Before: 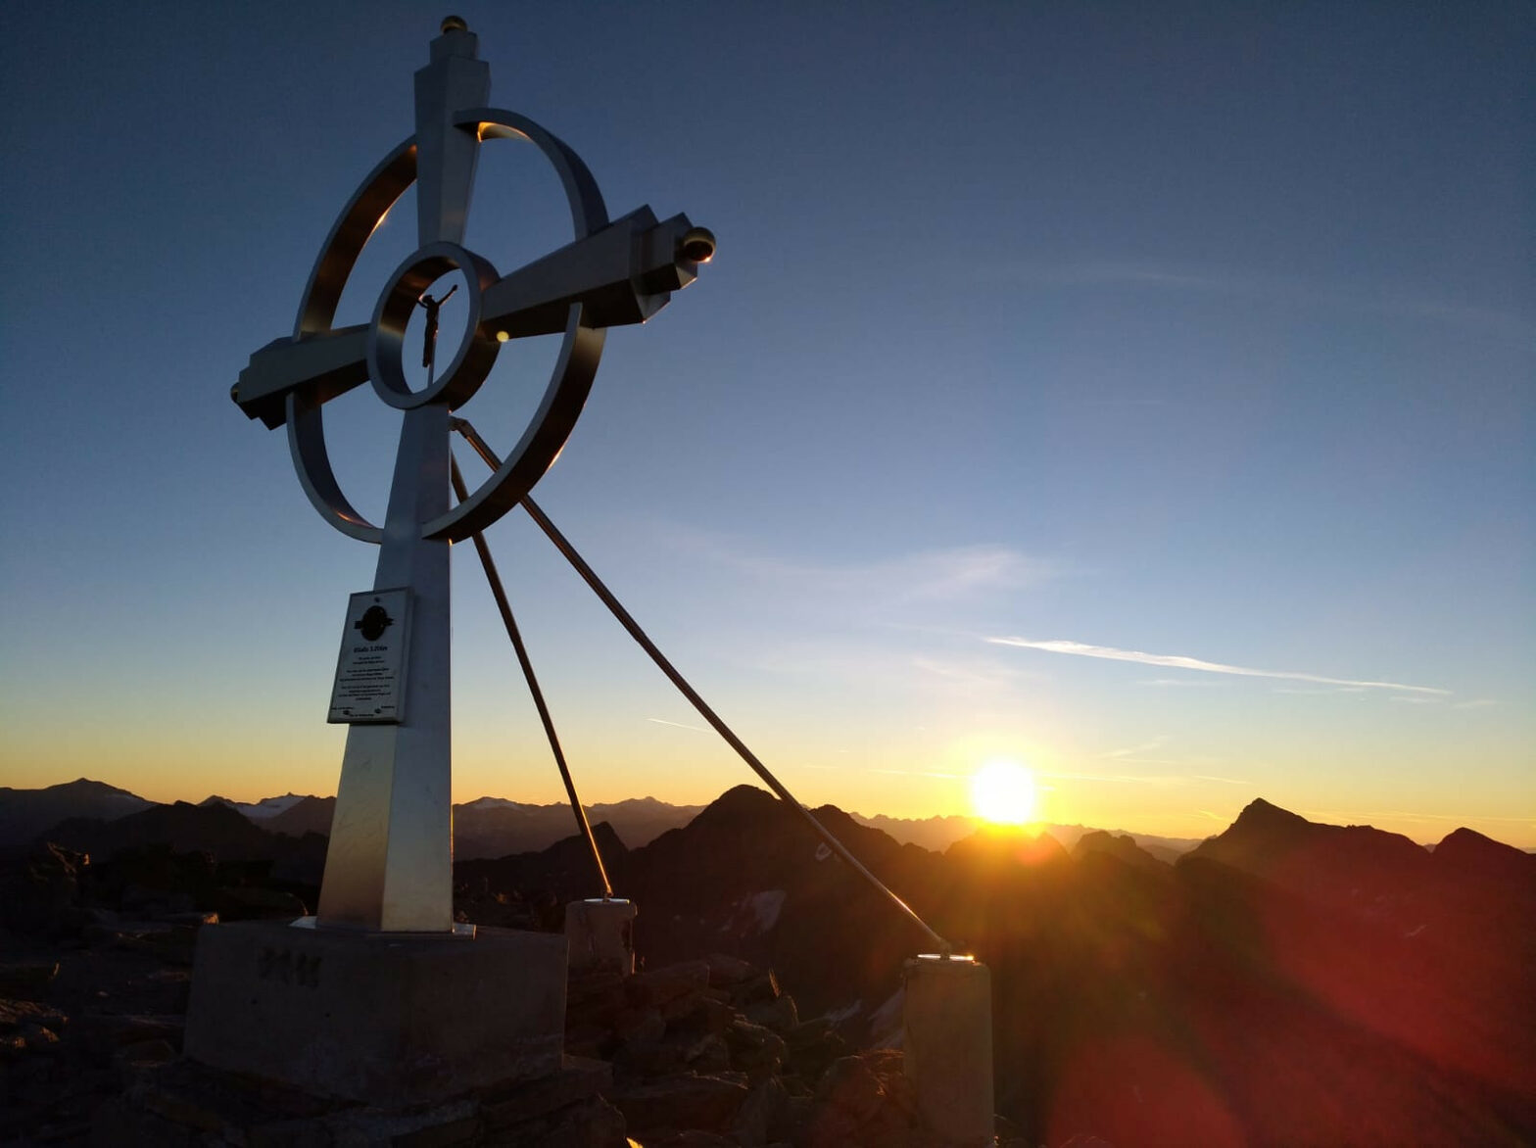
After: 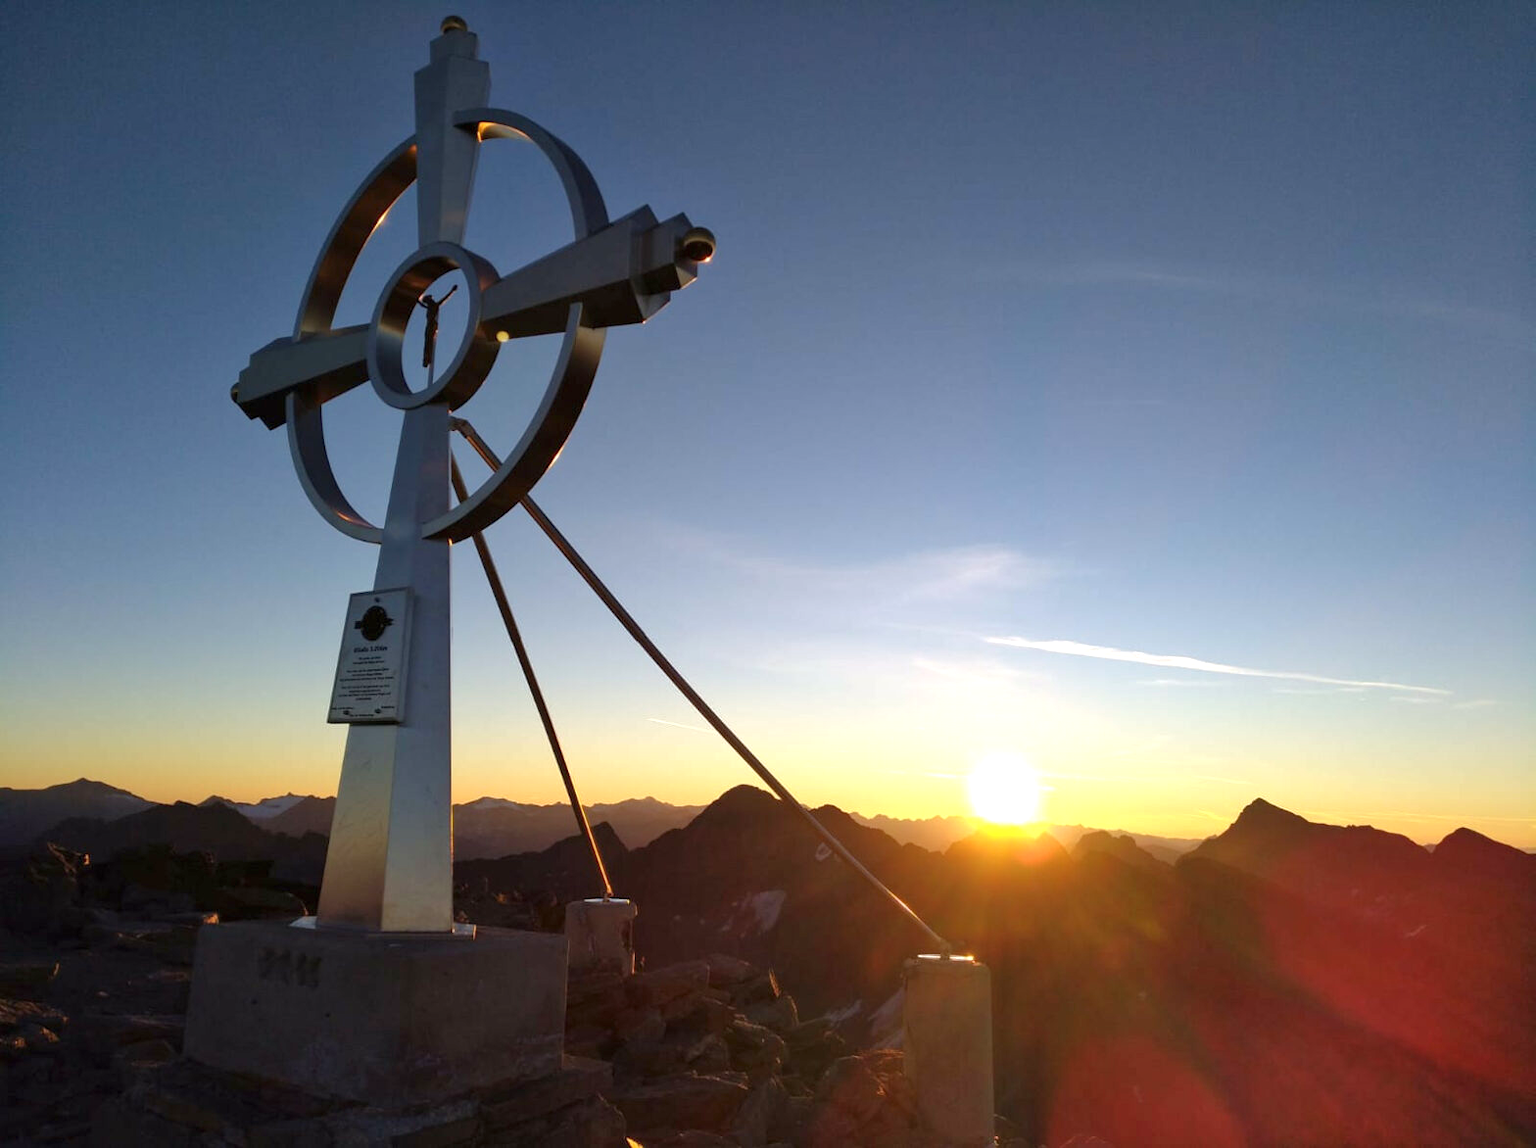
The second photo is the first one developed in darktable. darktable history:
exposure: black level correction 0, exposure 0.7 EV, compensate exposure bias true, compensate highlight preservation false
tone equalizer: -8 EV 0.25 EV, -7 EV 0.417 EV, -6 EV 0.417 EV, -5 EV 0.25 EV, -3 EV -0.25 EV, -2 EV -0.417 EV, -1 EV -0.417 EV, +0 EV -0.25 EV, edges refinement/feathering 500, mask exposure compensation -1.57 EV, preserve details guided filter
